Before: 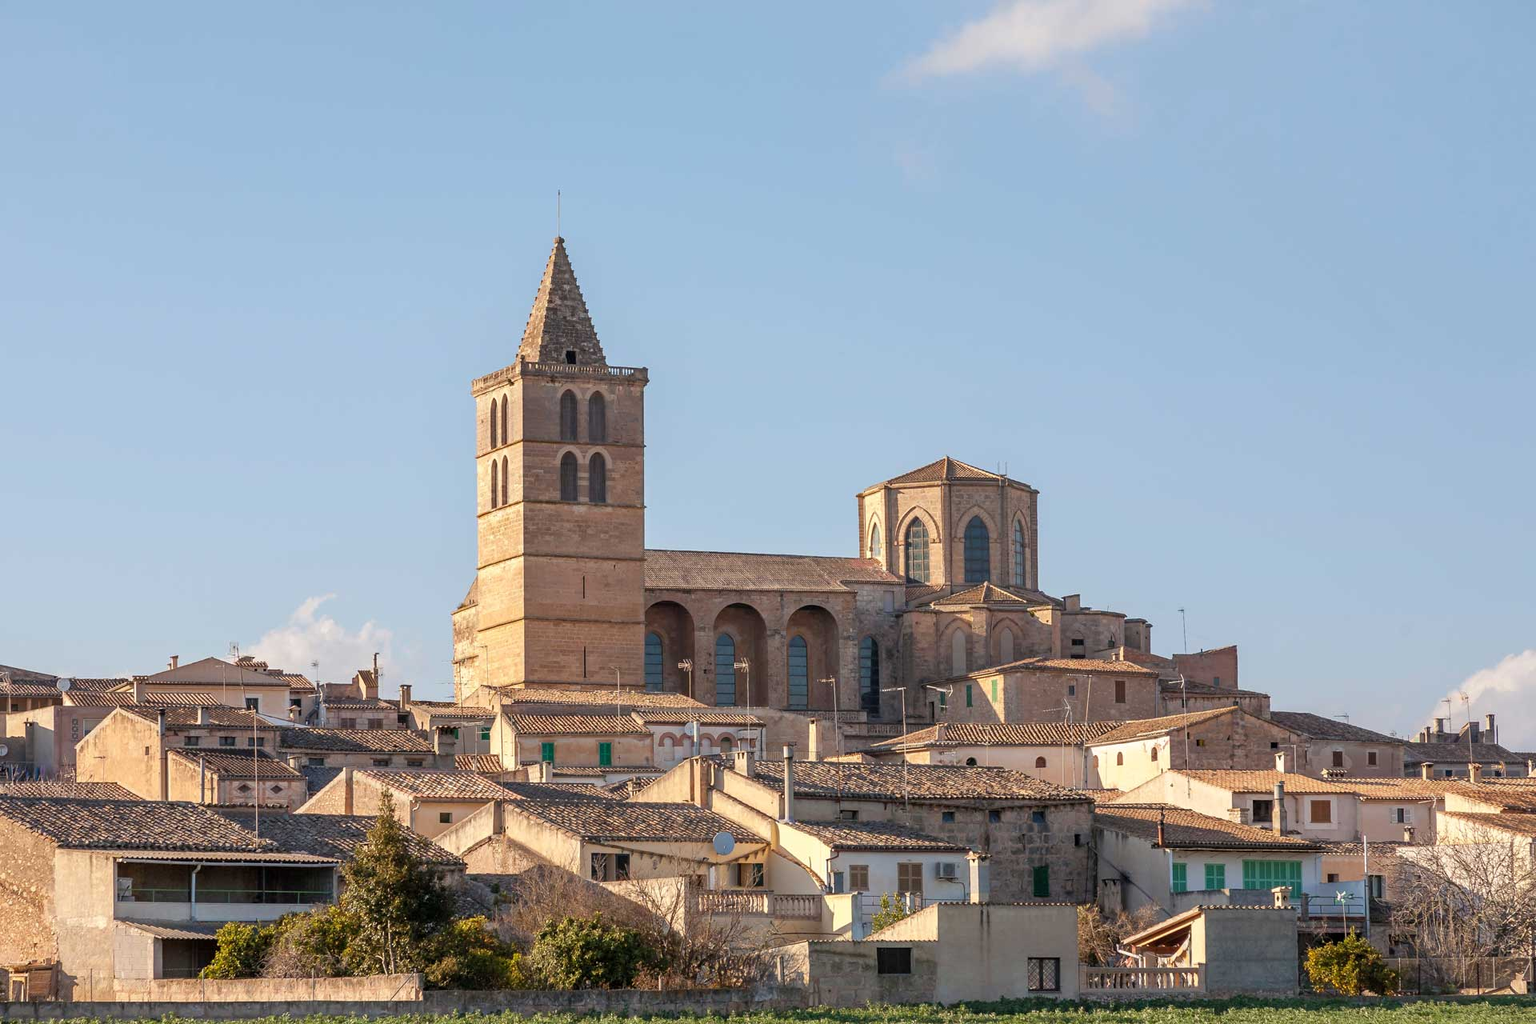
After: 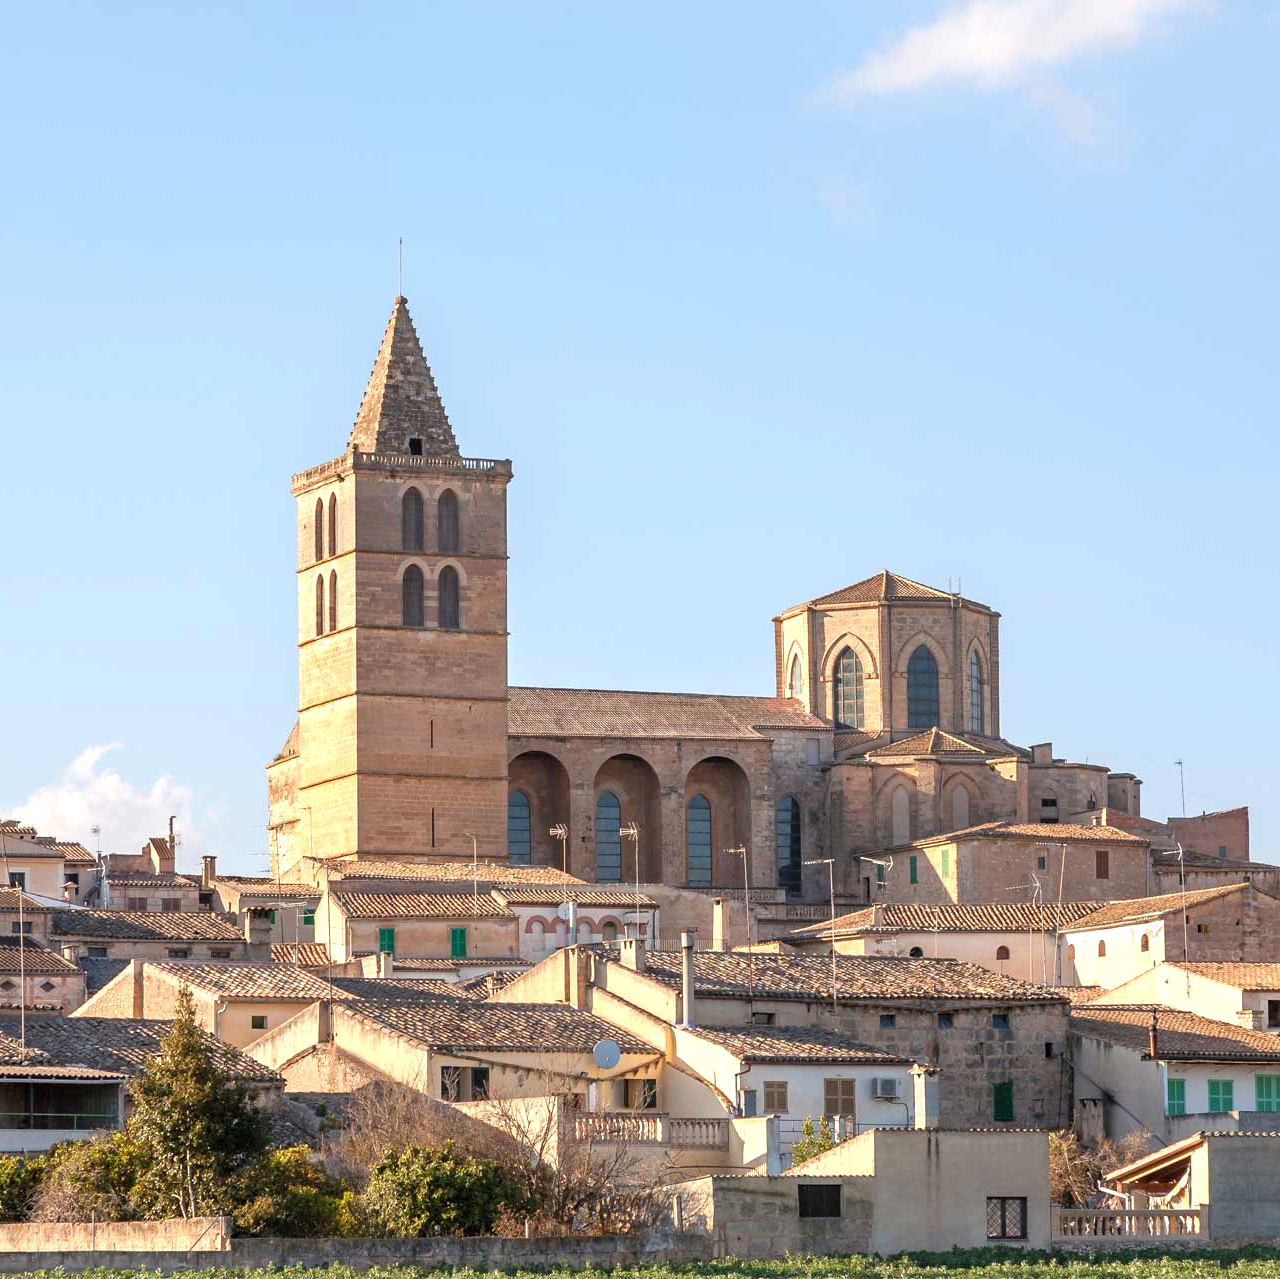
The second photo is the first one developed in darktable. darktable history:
crop and rotate: left 15.546%, right 17.787%
exposure: black level correction 0, exposure 0.5 EV, compensate highlight preservation false
